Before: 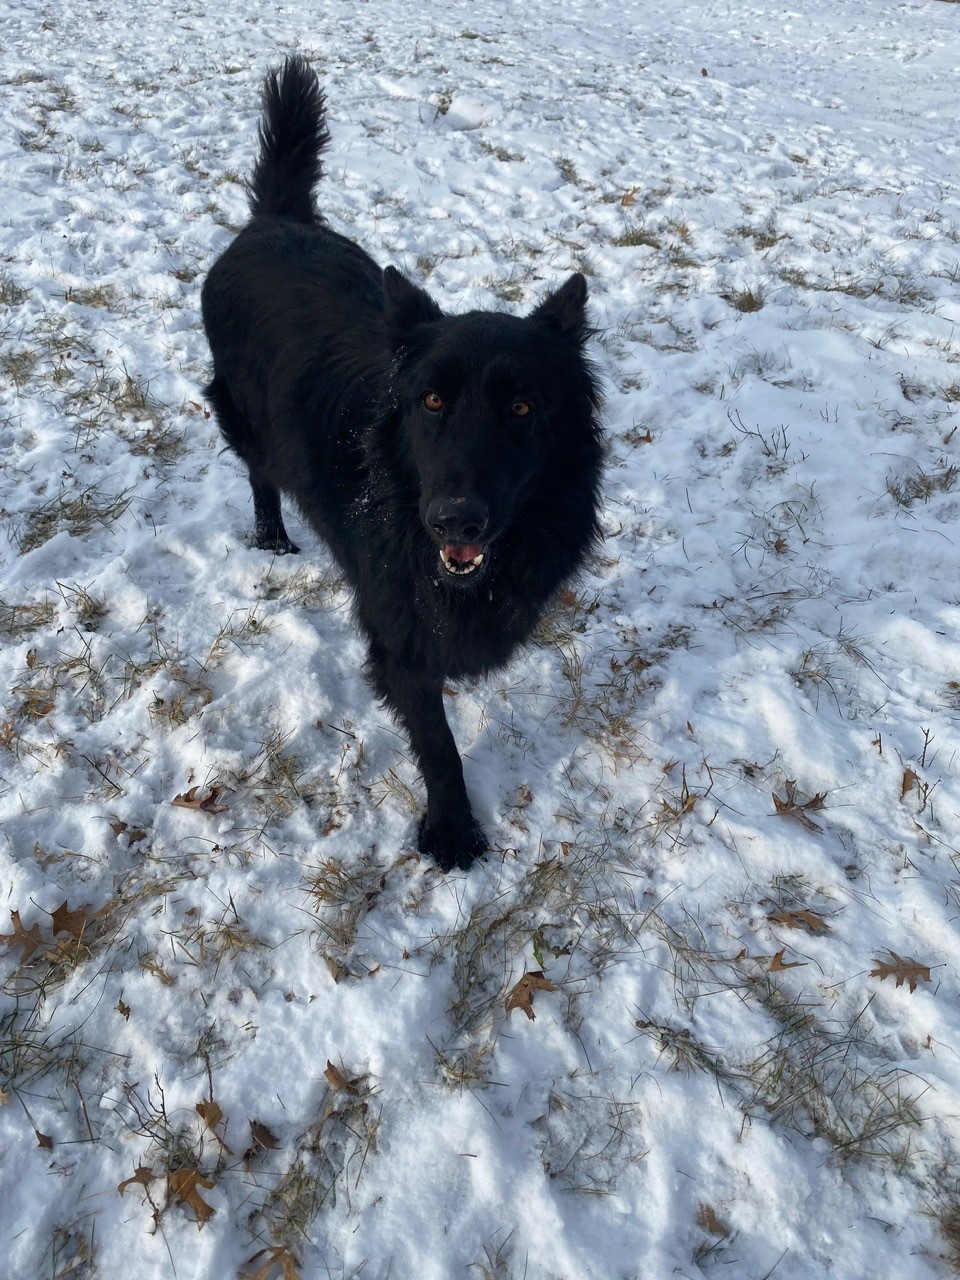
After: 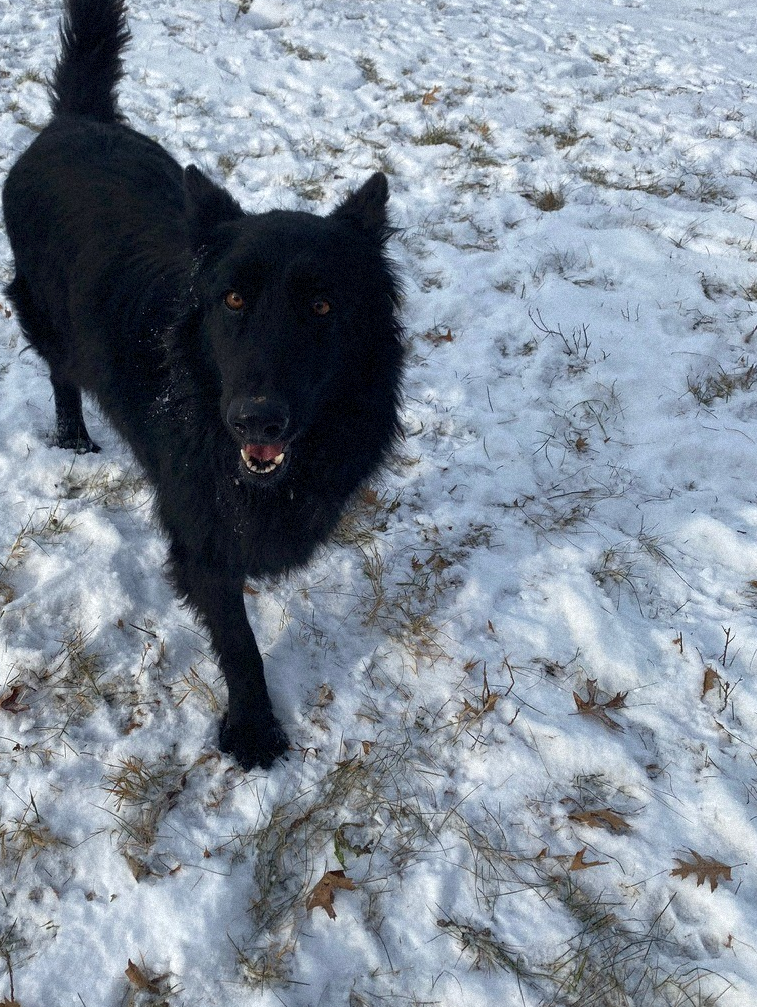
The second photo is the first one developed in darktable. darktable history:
tone equalizer: on, module defaults
grain: mid-tones bias 0%
crop and rotate: left 20.74%, top 7.912%, right 0.375%, bottom 13.378%
